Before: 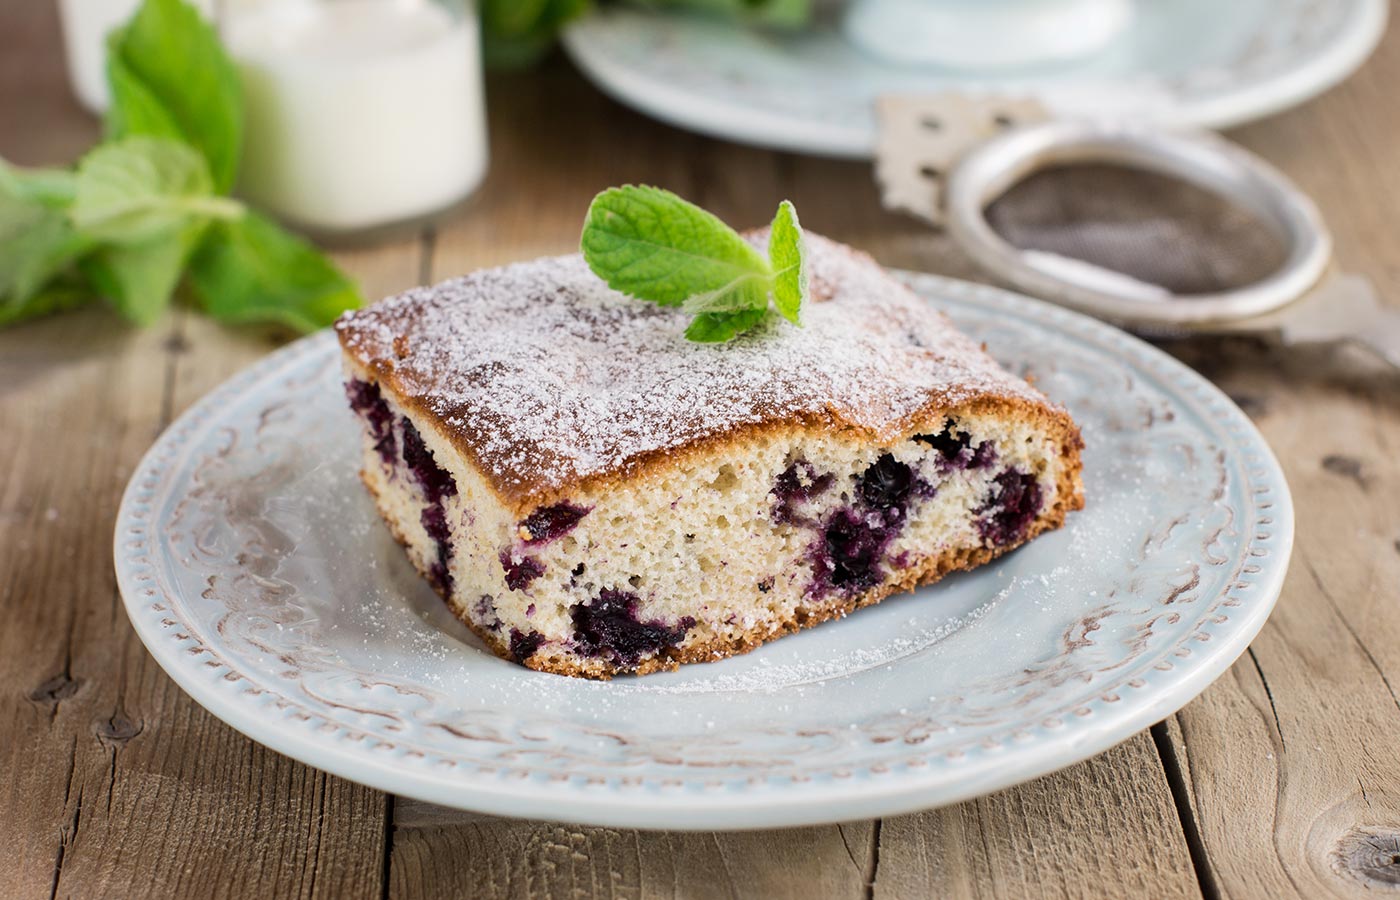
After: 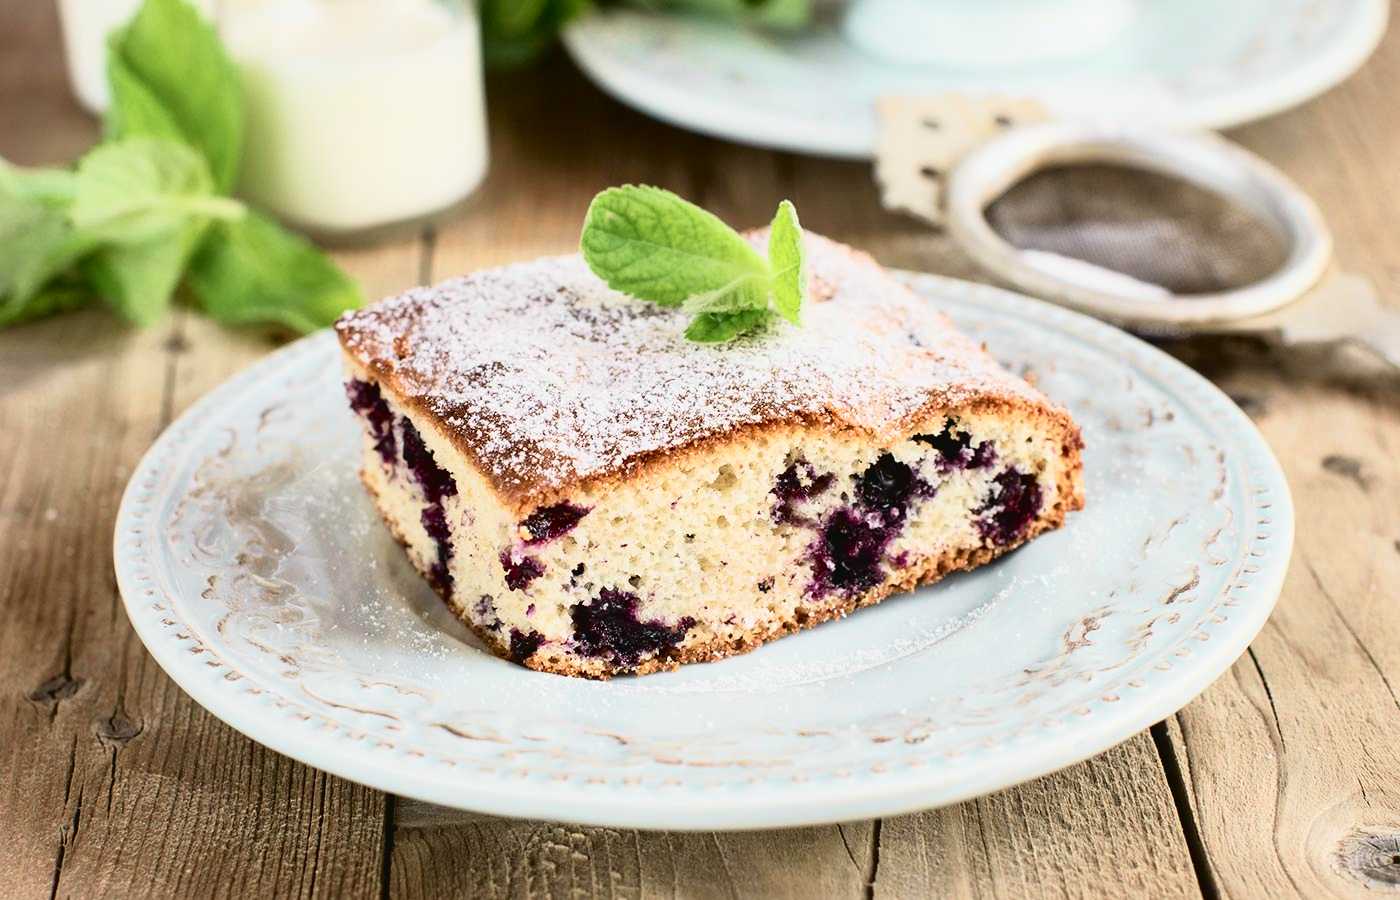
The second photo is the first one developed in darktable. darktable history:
contrast brightness saturation: saturation -0.1
tone curve: curves: ch0 [(0.003, 0.032) (0.037, 0.037) (0.149, 0.117) (0.297, 0.318) (0.41, 0.48) (0.541, 0.649) (0.722, 0.857) (0.875, 0.946) (1, 0.98)]; ch1 [(0, 0) (0.305, 0.325) (0.453, 0.437) (0.482, 0.474) (0.501, 0.498) (0.506, 0.503) (0.559, 0.576) (0.6, 0.635) (0.656, 0.707) (1, 1)]; ch2 [(0, 0) (0.323, 0.277) (0.408, 0.399) (0.45, 0.48) (0.499, 0.502) (0.515, 0.532) (0.573, 0.602) (0.653, 0.675) (0.75, 0.756) (1, 1)], color space Lab, independent channels, preserve colors none
